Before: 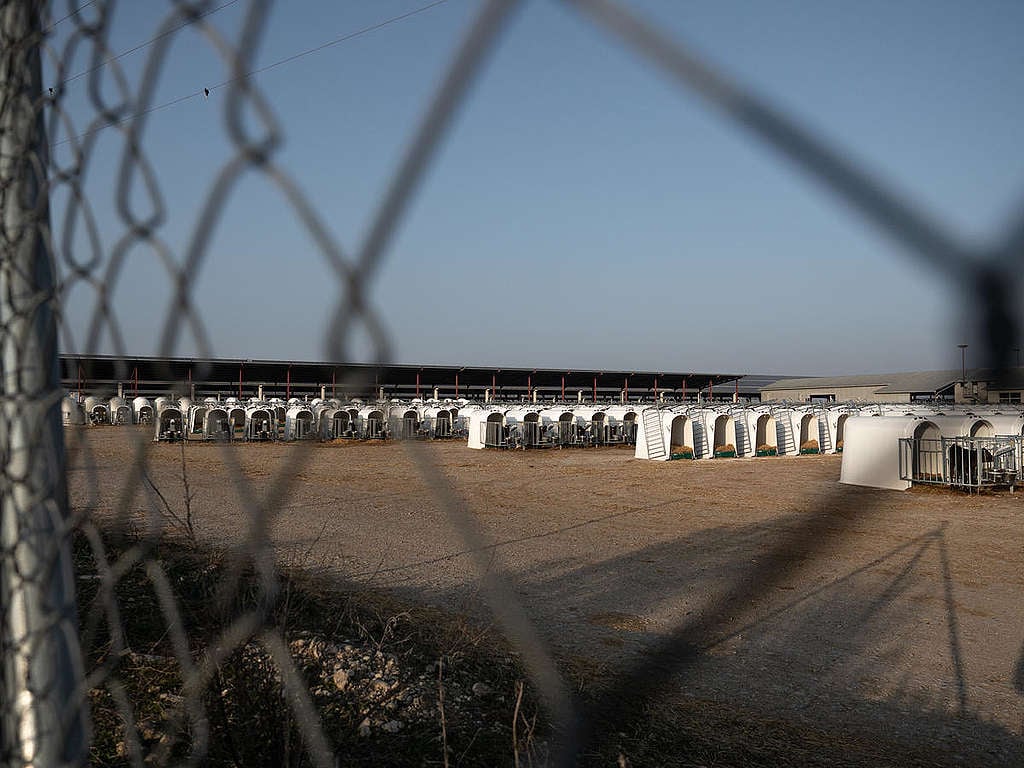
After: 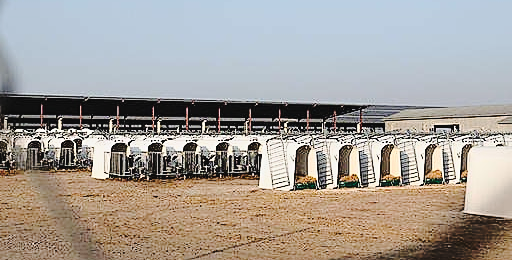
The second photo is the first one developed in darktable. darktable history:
tone curve: curves: ch0 [(0, 0.032) (0.094, 0.08) (0.265, 0.208) (0.41, 0.417) (0.485, 0.524) (0.638, 0.673) (0.845, 0.828) (0.994, 0.964)]; ch1 [(0, 0) (0.161, 0.092) (0.37, 0.302) (0.437, 0.456) (0.469, 0.482) (0.498, 0.504) (0.576, 0.583) (0.644, 0.638) (0.725, 0.765) (1, 1)]; ch2 [(0, 0) (0.352, 0.403) (0.45, 0.469) (0.502, 0.504) (0.54, 0.521) (0.589, 0.576) (1, 1)], preserve colors none
sharpen: on, module defaults
crop: left 36.762%, top 35.162%, right 13.208%, bottom 30.873%
base curve: curves: ch0 [(0, 0) (0.028, 0.03) (0.121, 0.232) (0.46, 0.748) (0.859, 0.968) (1, 1)]
